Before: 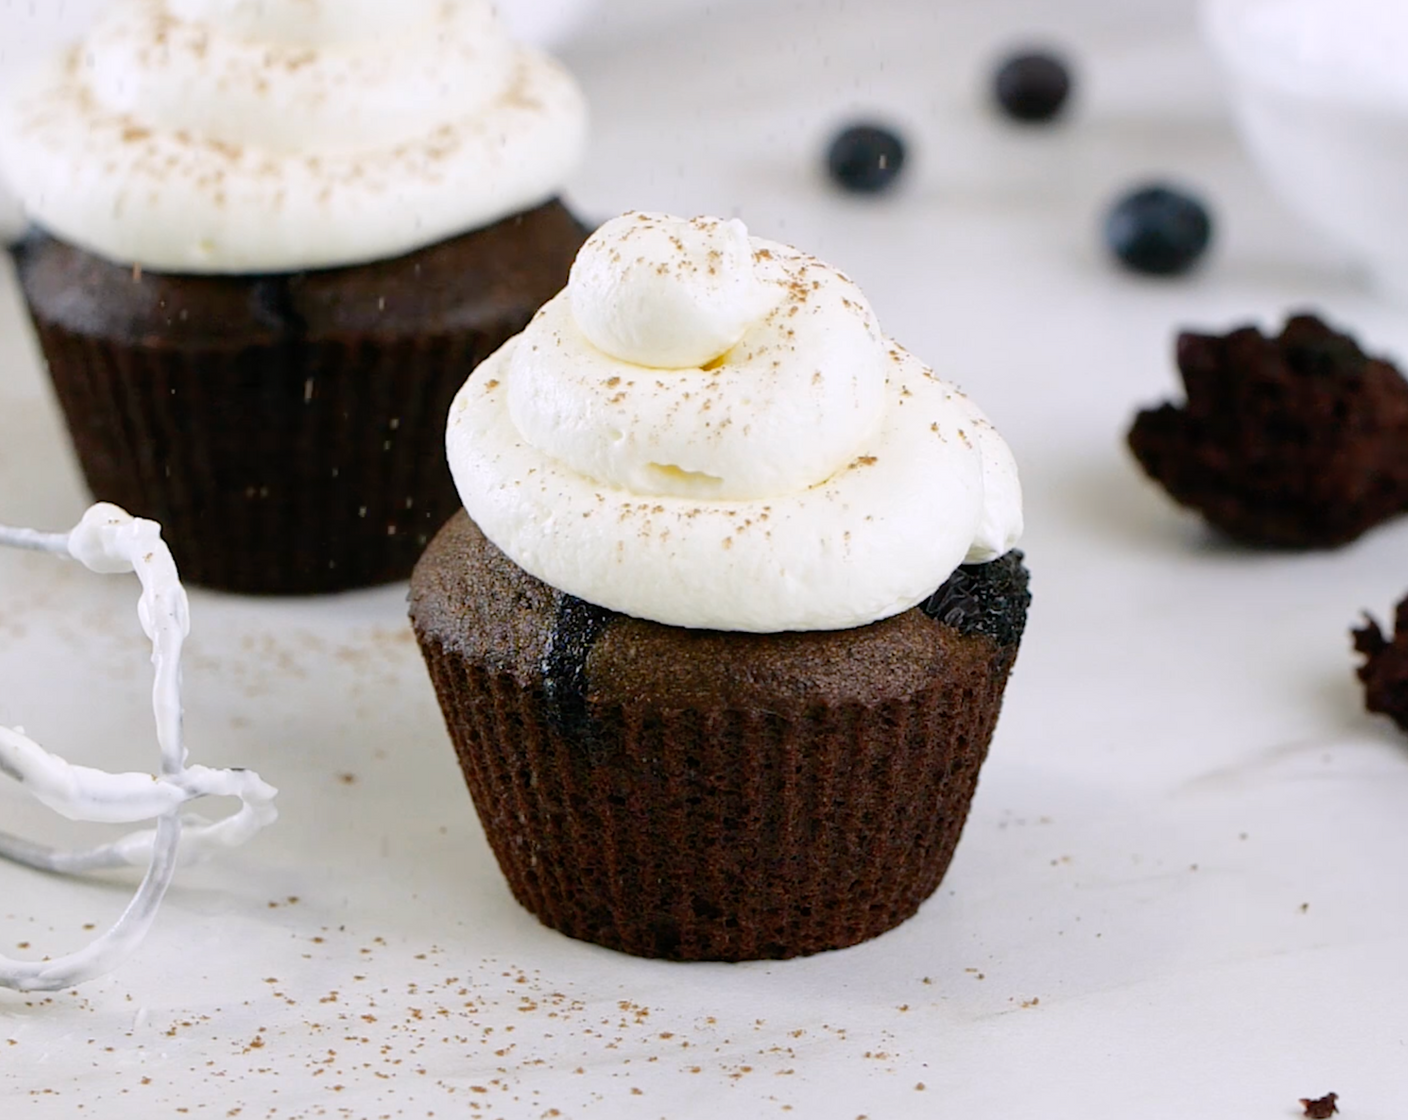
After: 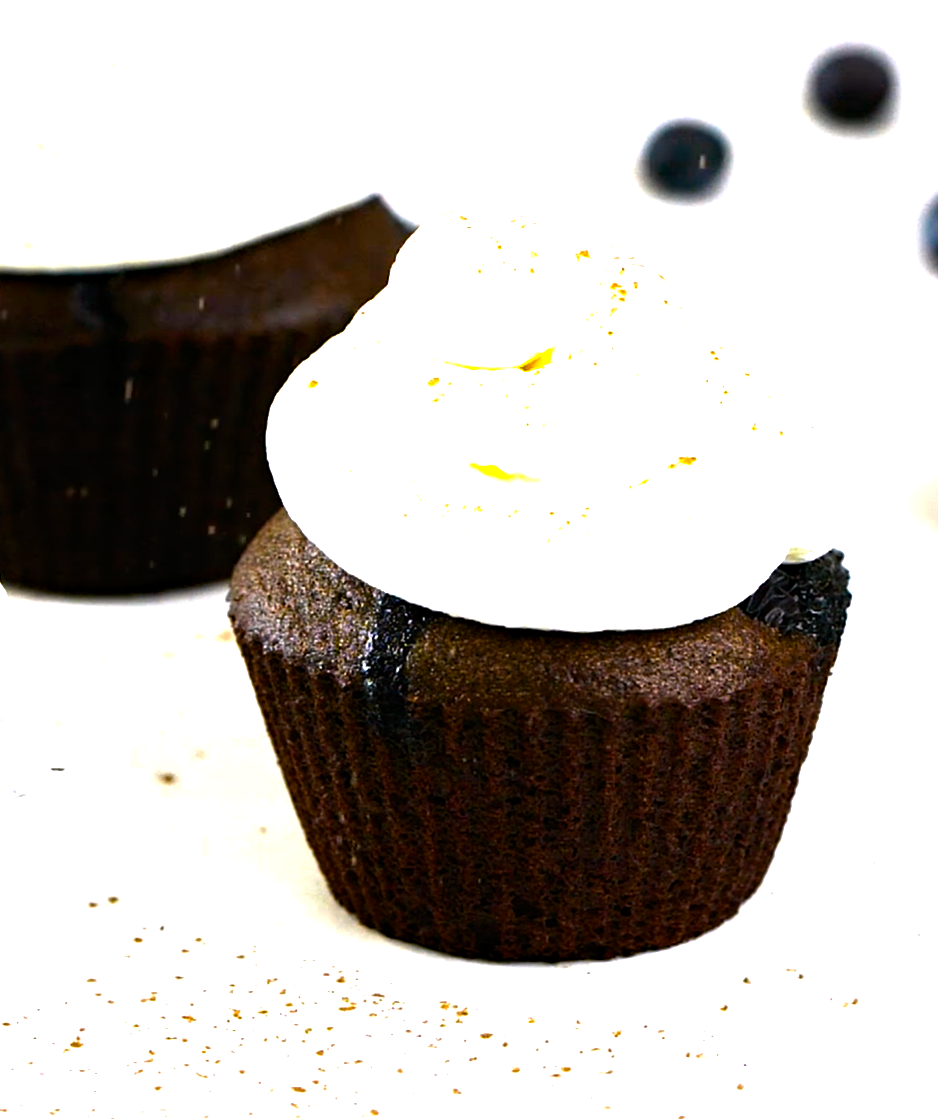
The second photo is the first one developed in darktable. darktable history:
color balance rgb: linear chroma grading › global chroma 15.241%, perceptual saturation grading › global saturation 29.835%, perceptual brilliance grading › highlights 74.754%, perceptual brilliance grading › shadows -30.137%
haze removal: compatibility mode true, adaptive false
crop and rotate: left 12.823%, right 20.525%
